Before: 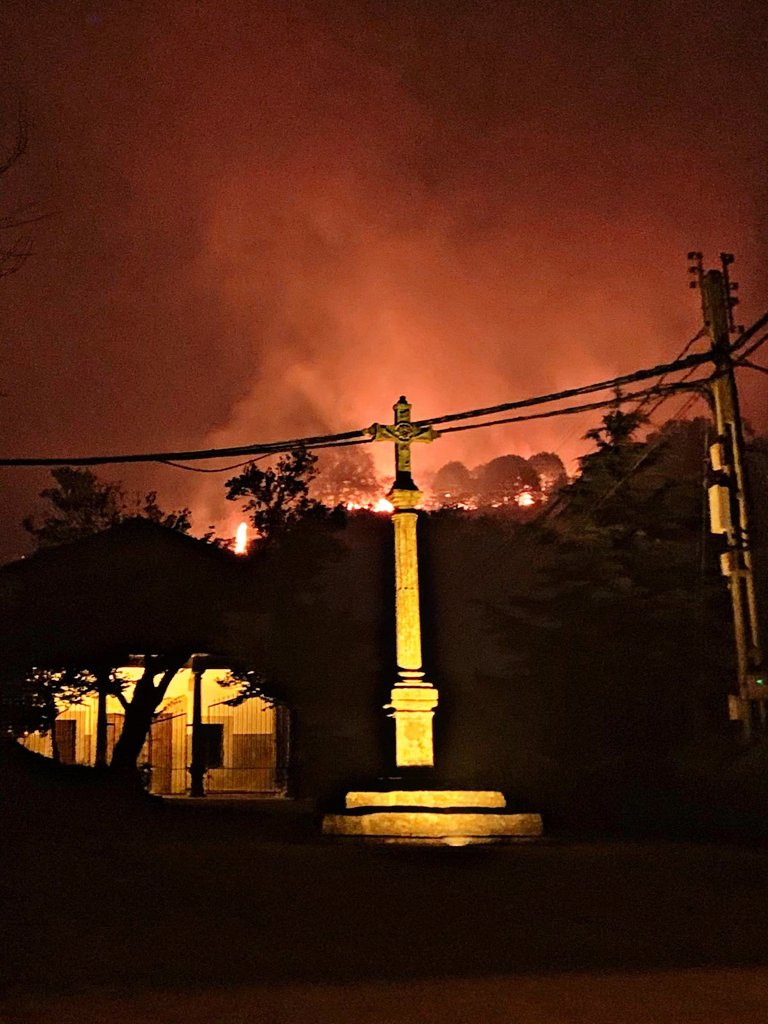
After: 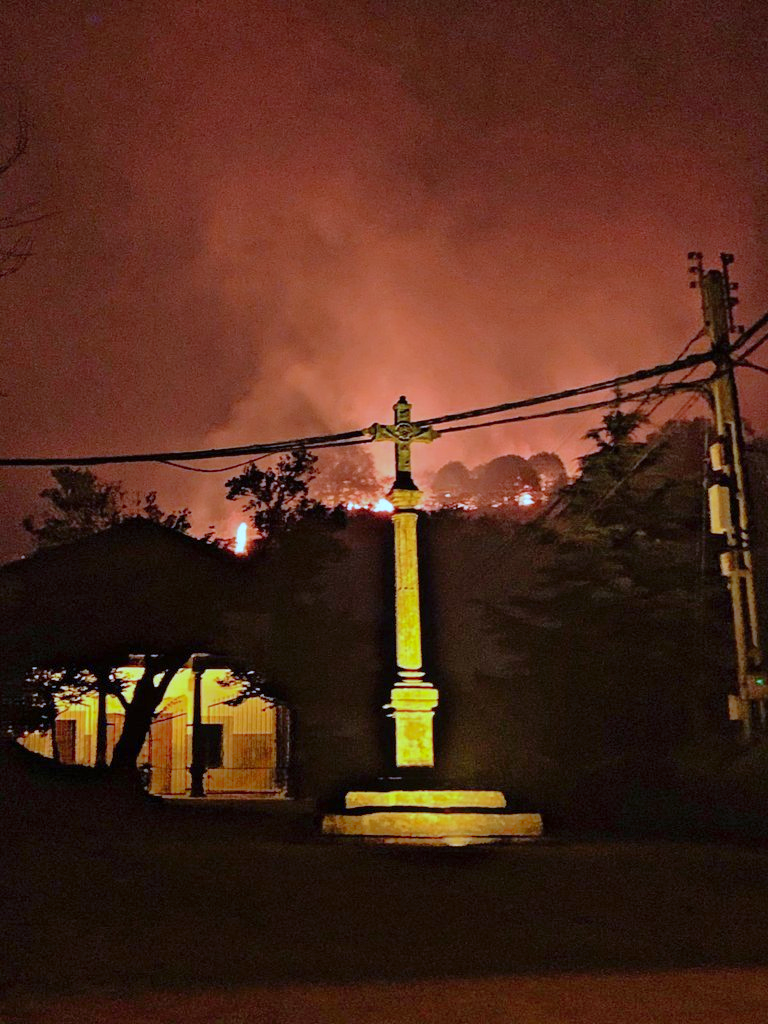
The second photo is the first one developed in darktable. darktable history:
shadows and highlights: on, module defaults
white balance: red 0.871, blue 1.249
